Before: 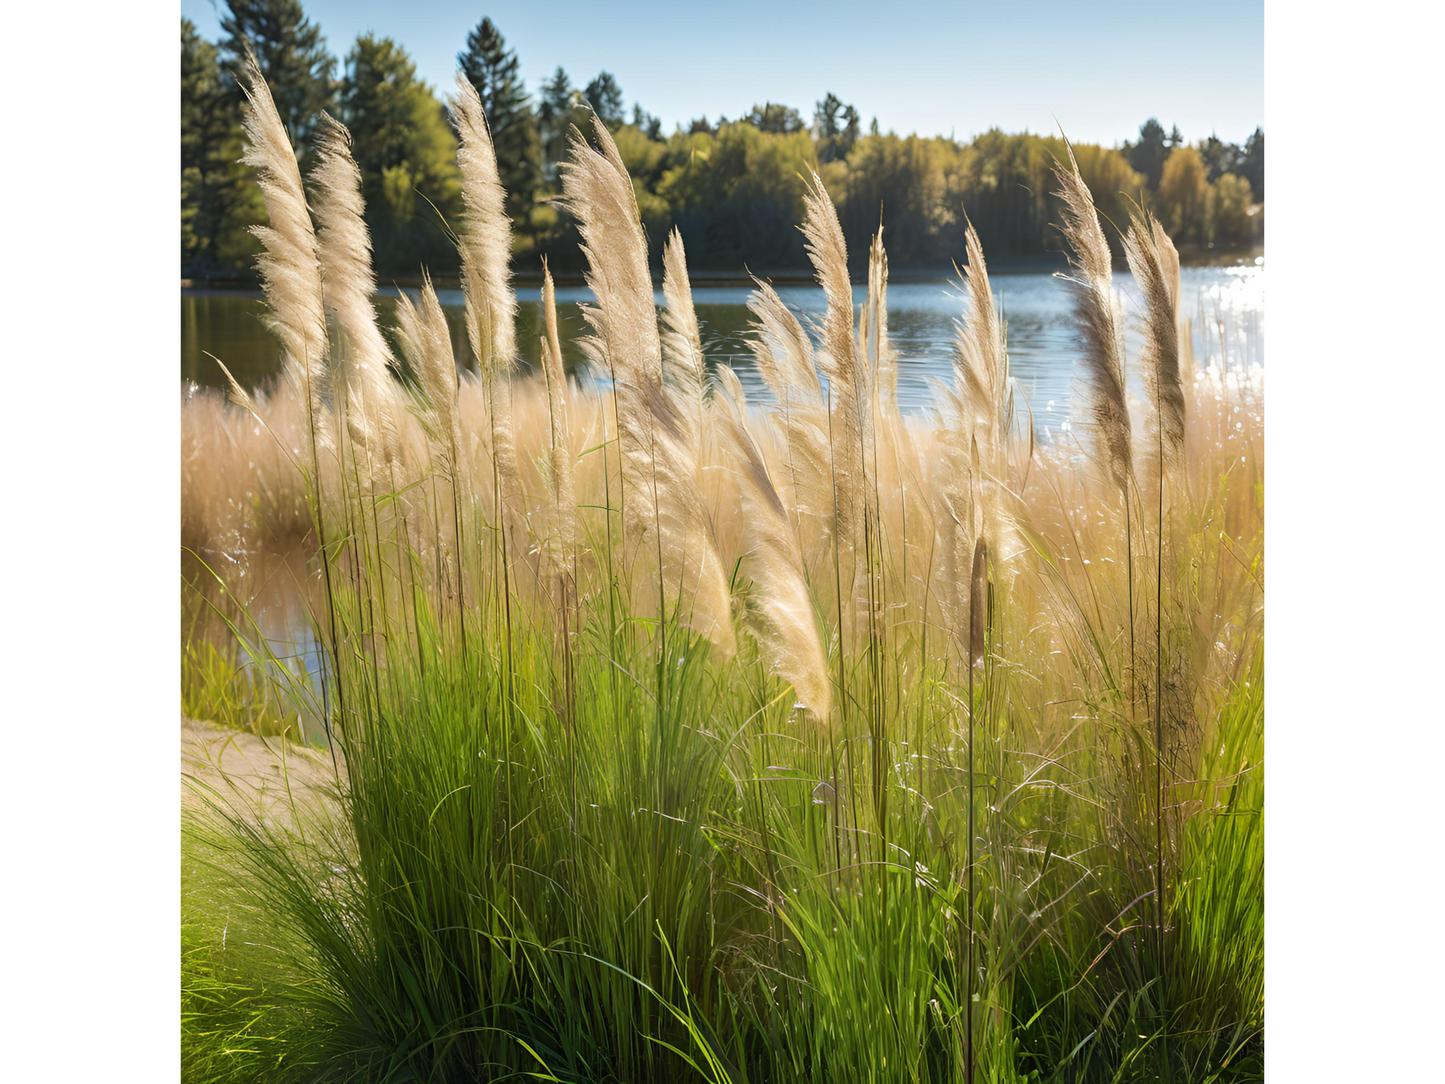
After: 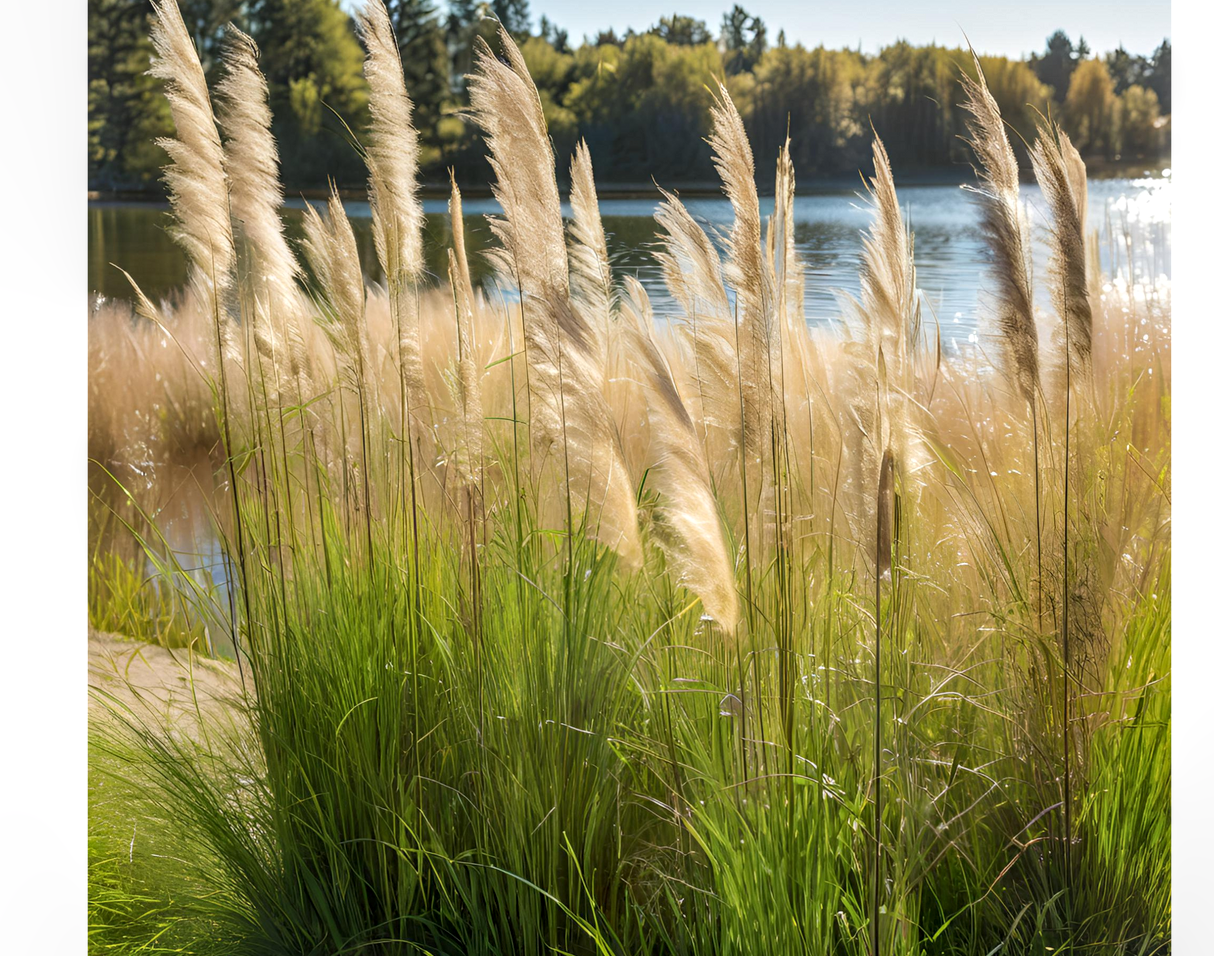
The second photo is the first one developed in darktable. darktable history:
crop: left 6.446%, top 8.188%, right 9.538%, bottom 3.548%
local contrast: on, module defaults
